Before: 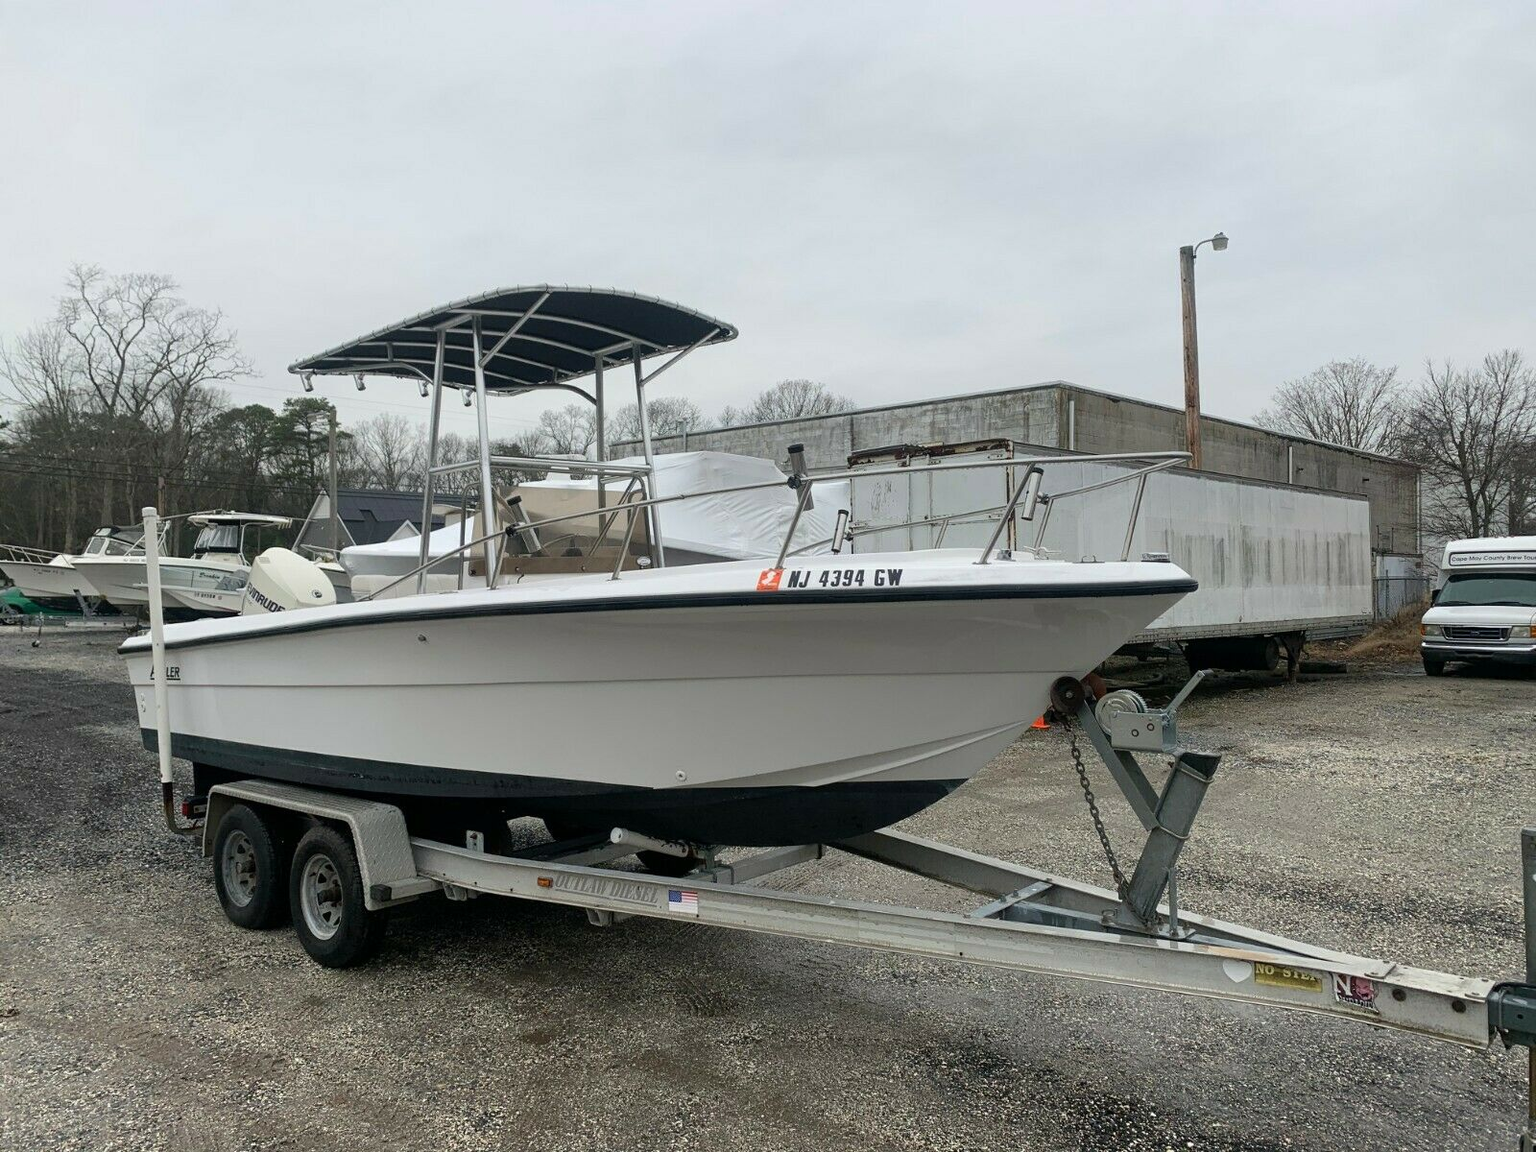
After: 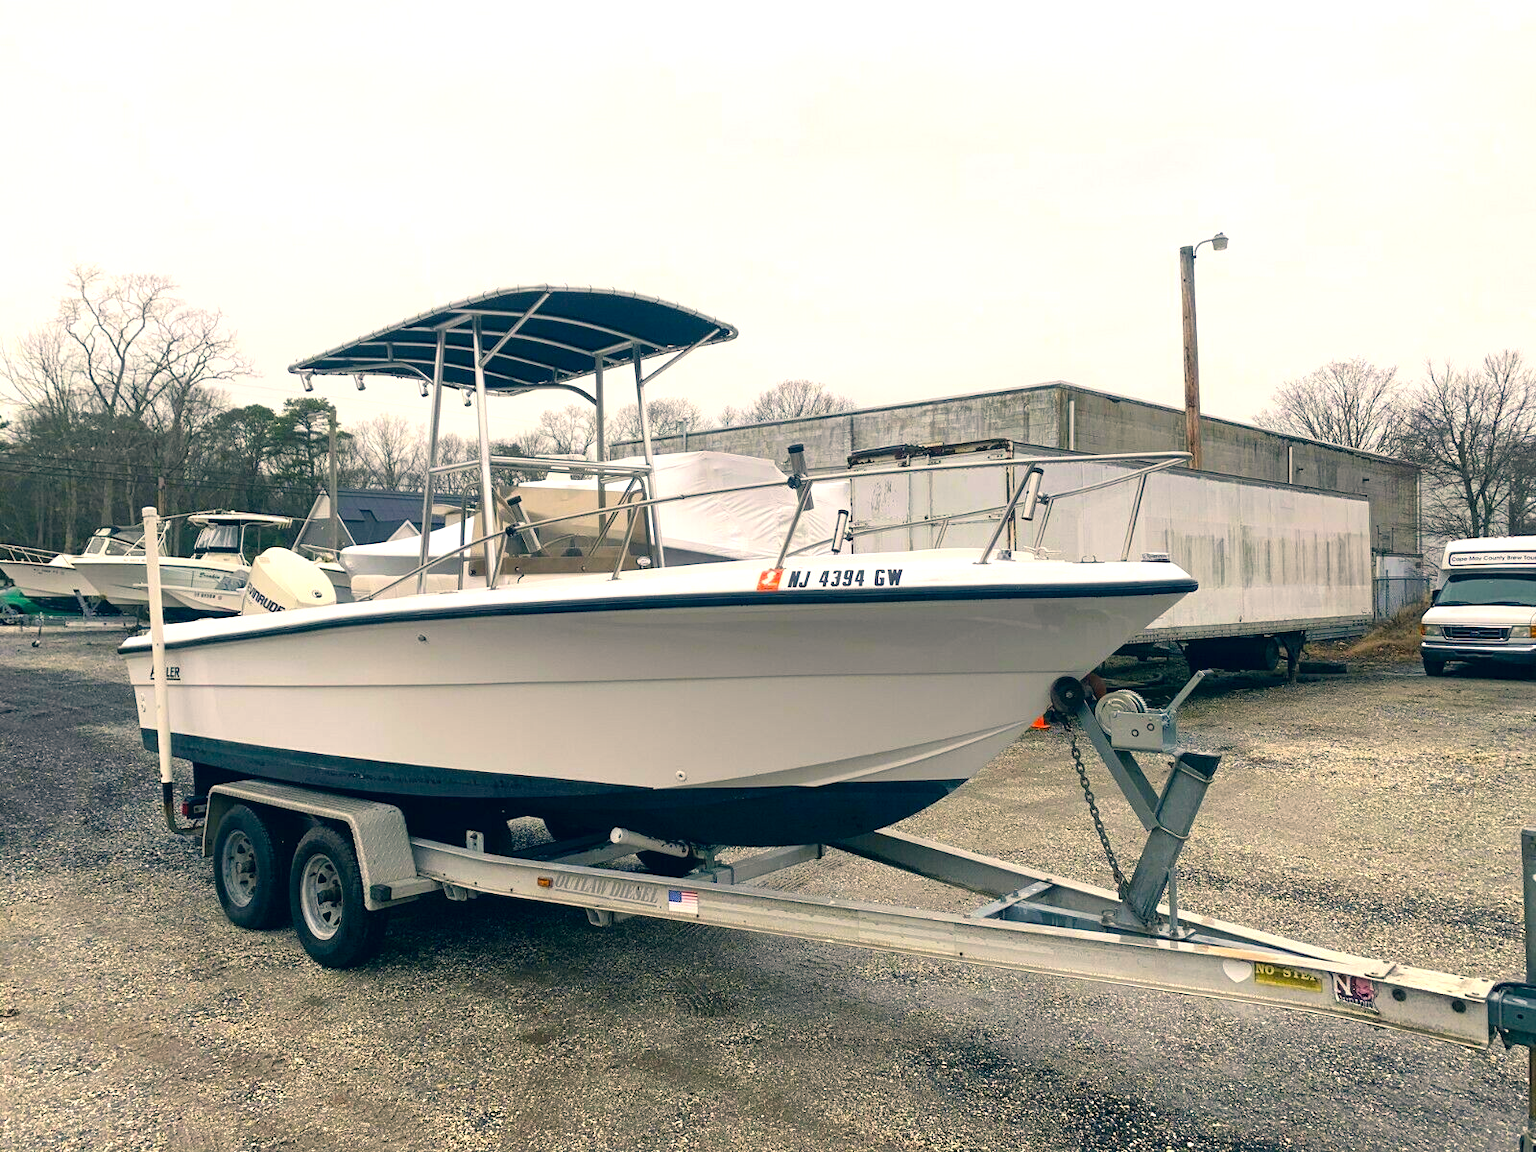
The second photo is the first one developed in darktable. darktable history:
exposure: black level correction 0, exposure 0.7 EV, compensate exposure bias true, compensate highlight preservation false
color correction: highlights a* 10.32, highlights b* 14.66, shadows a* -9.59, shadows b* -15.02
color balance rgb: perceptual saturation grading › global saturation 30%, global vibrance 10%
